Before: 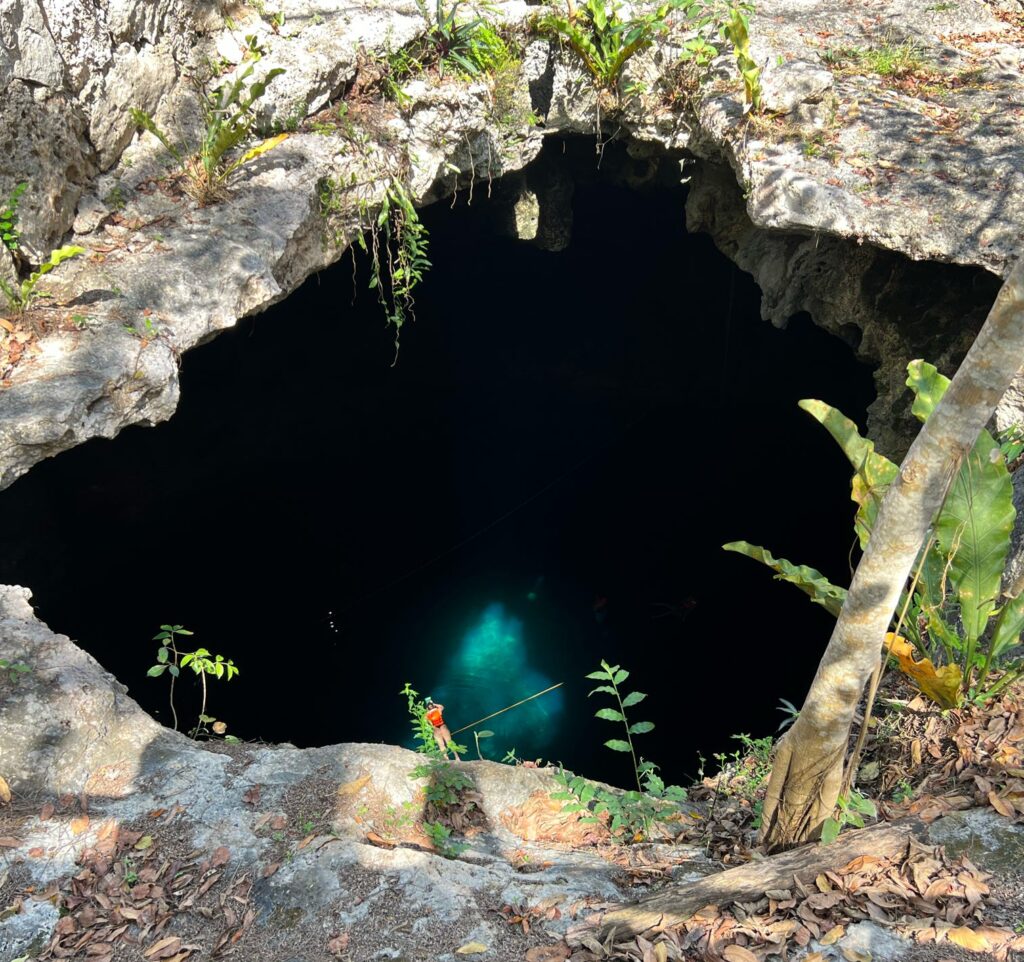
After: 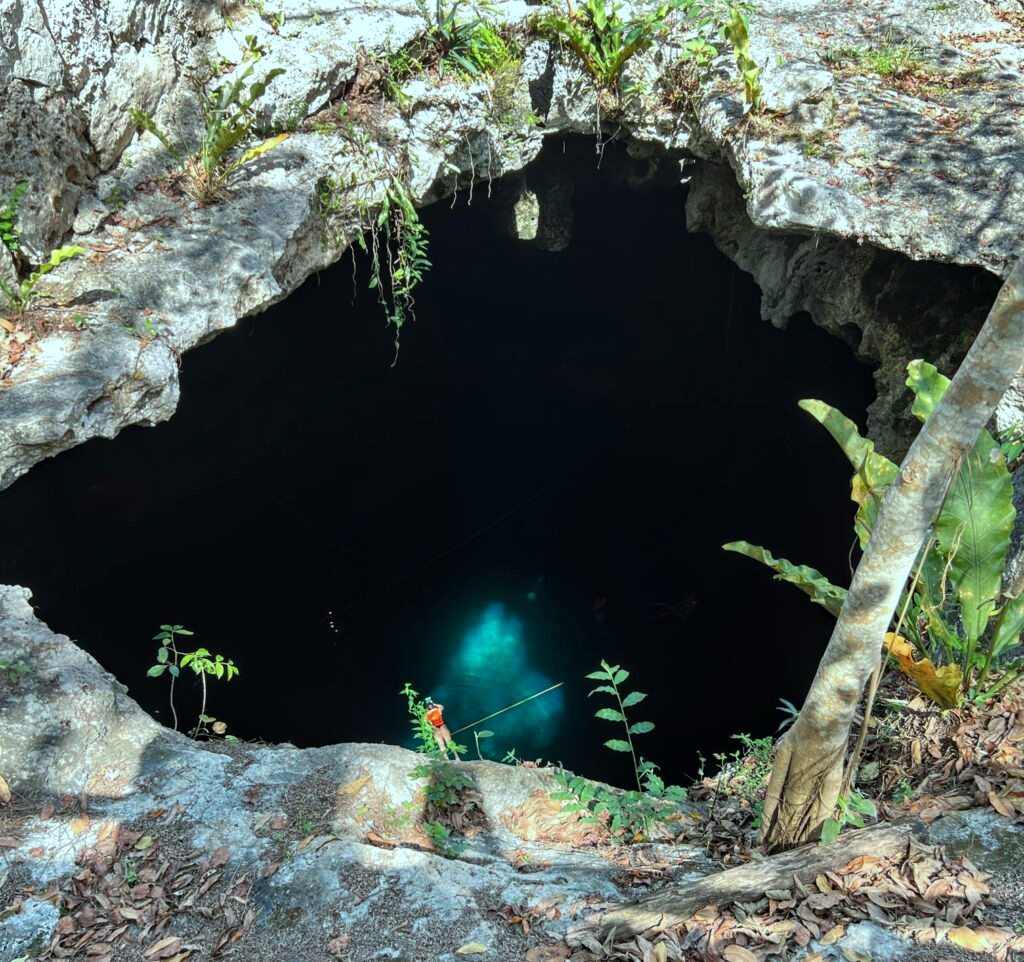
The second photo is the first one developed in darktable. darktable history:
local contrast: on, module defaults
color correction: highlights a* -9.89, highlights b* -10.35
